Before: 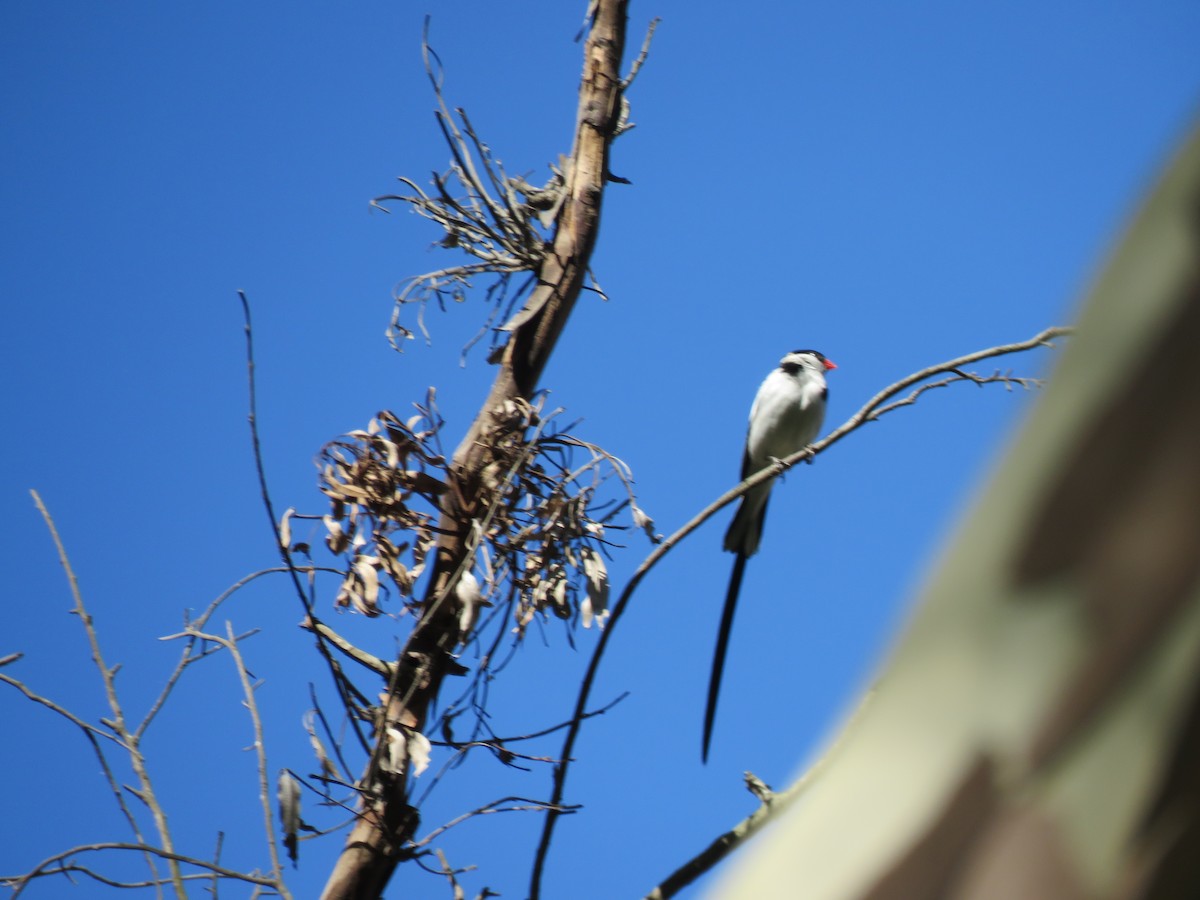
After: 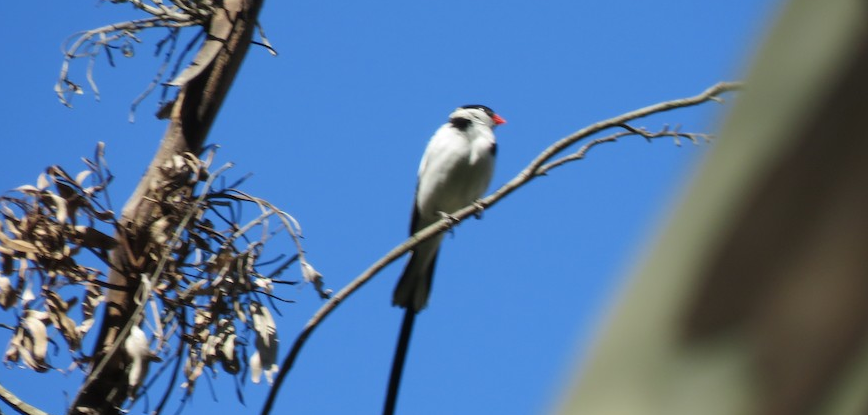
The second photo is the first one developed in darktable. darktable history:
crop and rotate: left 27.627%, top 27.292%, bottom 26.594%
